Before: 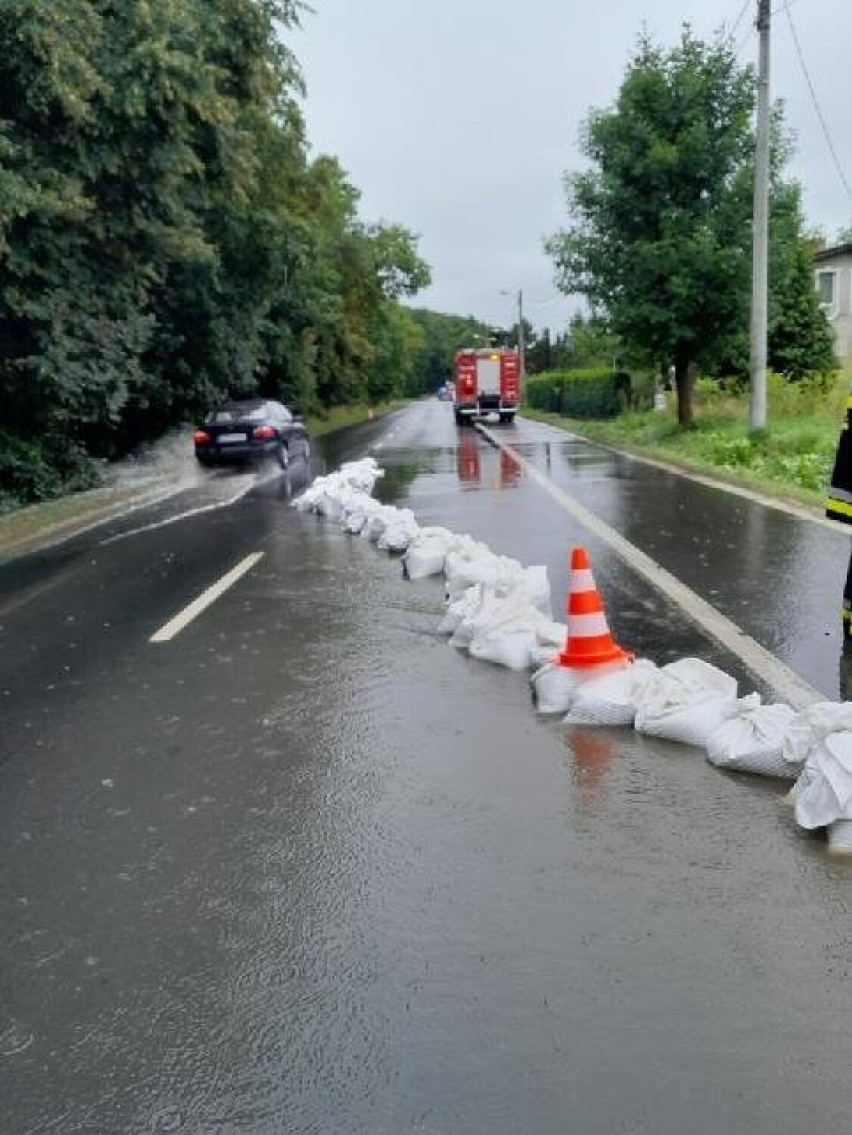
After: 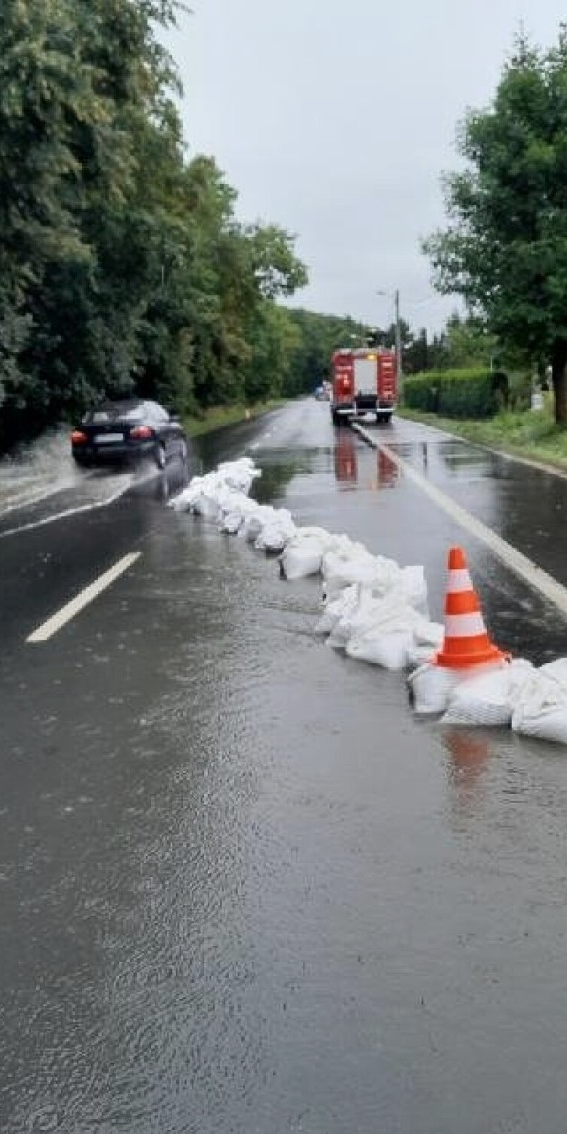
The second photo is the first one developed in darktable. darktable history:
crop and rotate: left 14.467%, right 18.906%
contrast brightness saturation: contrast 0.11, saturation -0.167
